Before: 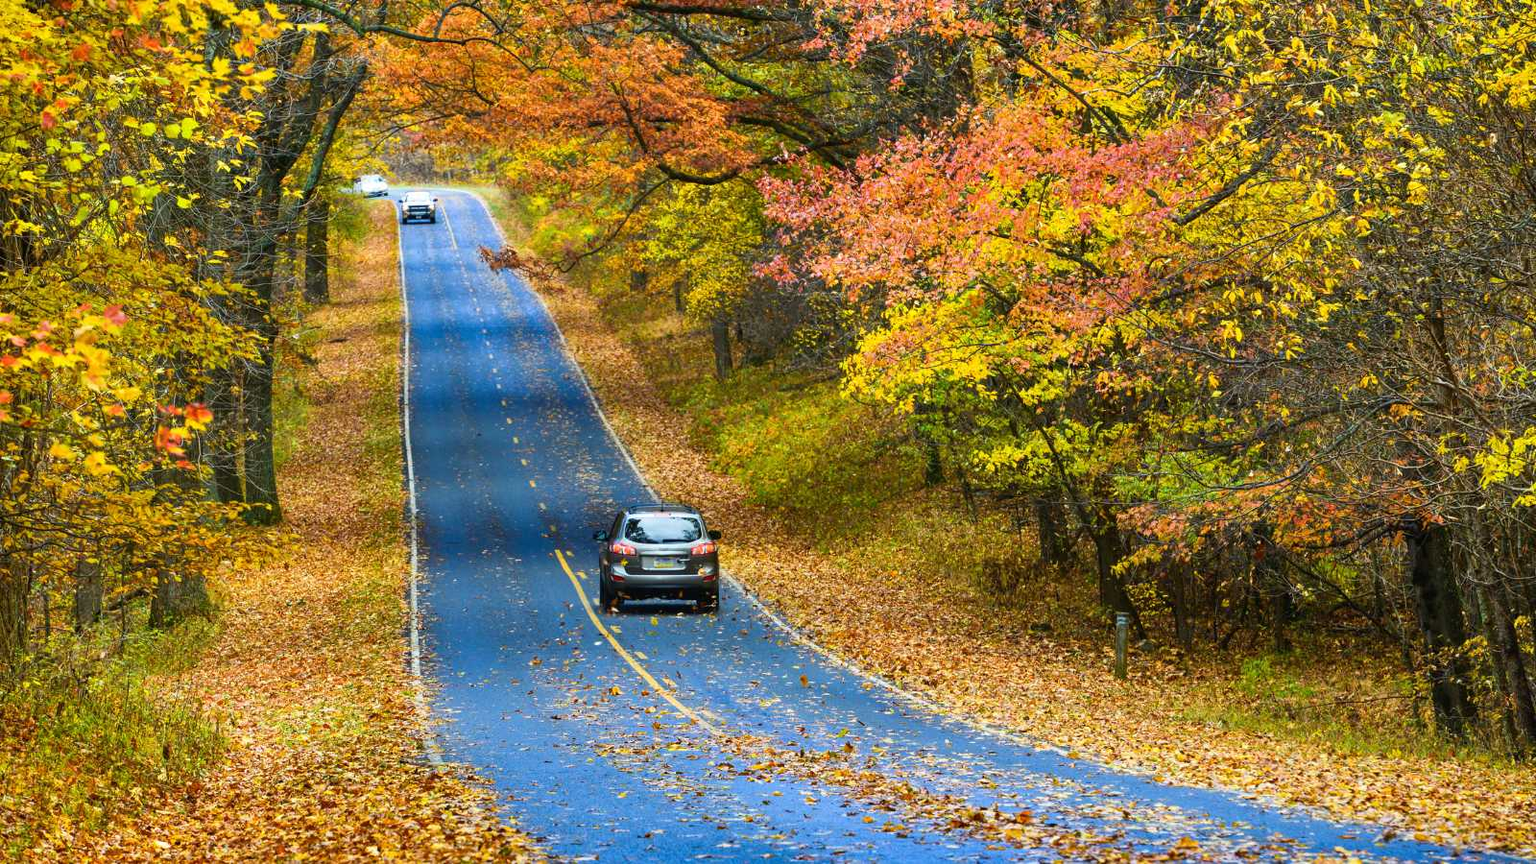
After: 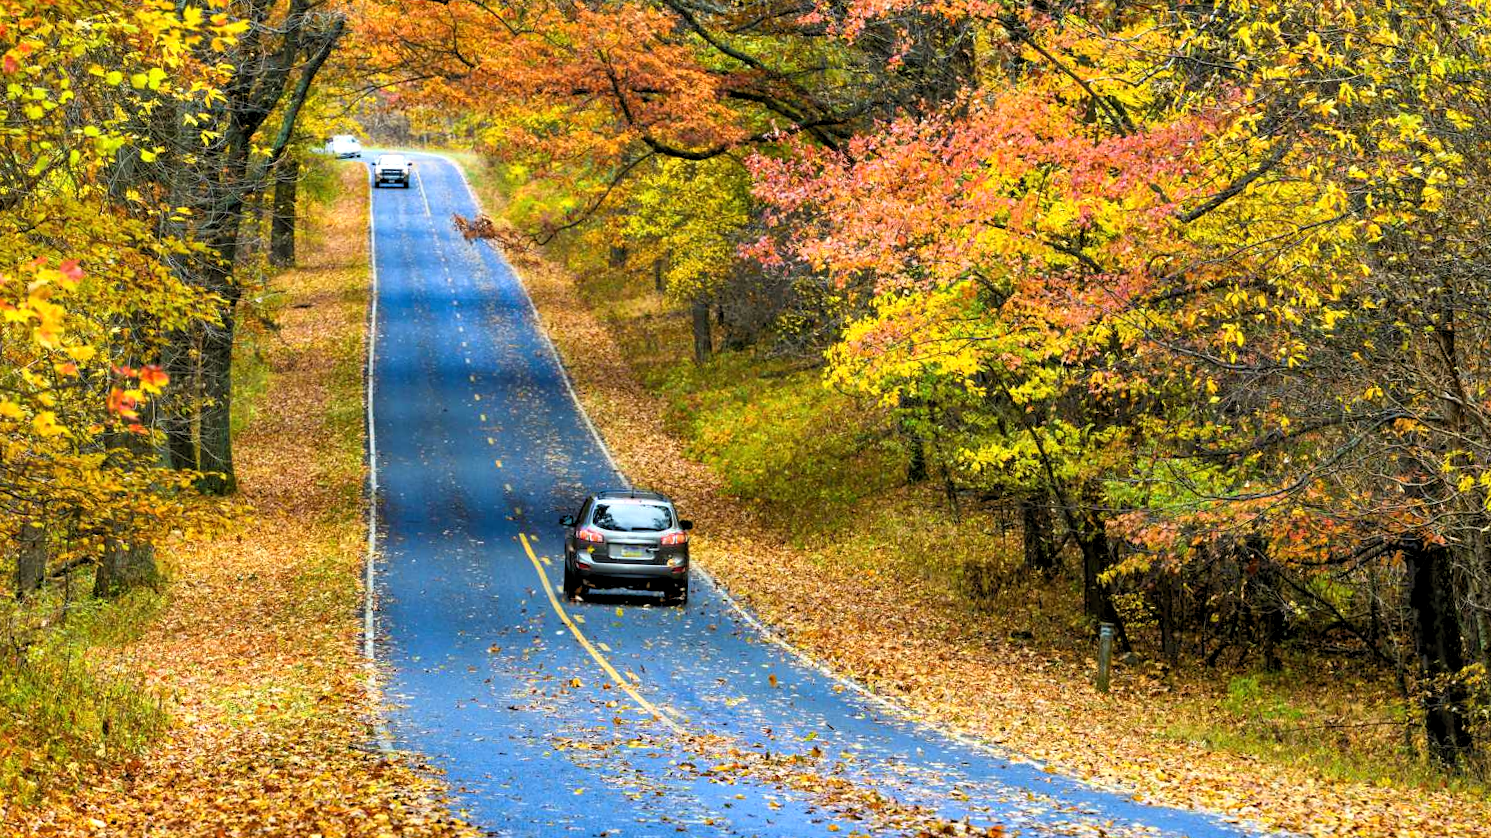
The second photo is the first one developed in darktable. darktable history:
crop and rotate: angle -2.38°
rgb levels: levels [[0.01, 0.419, 0.839], [0, 0.5, 1], [0, 0.5, 1]]
